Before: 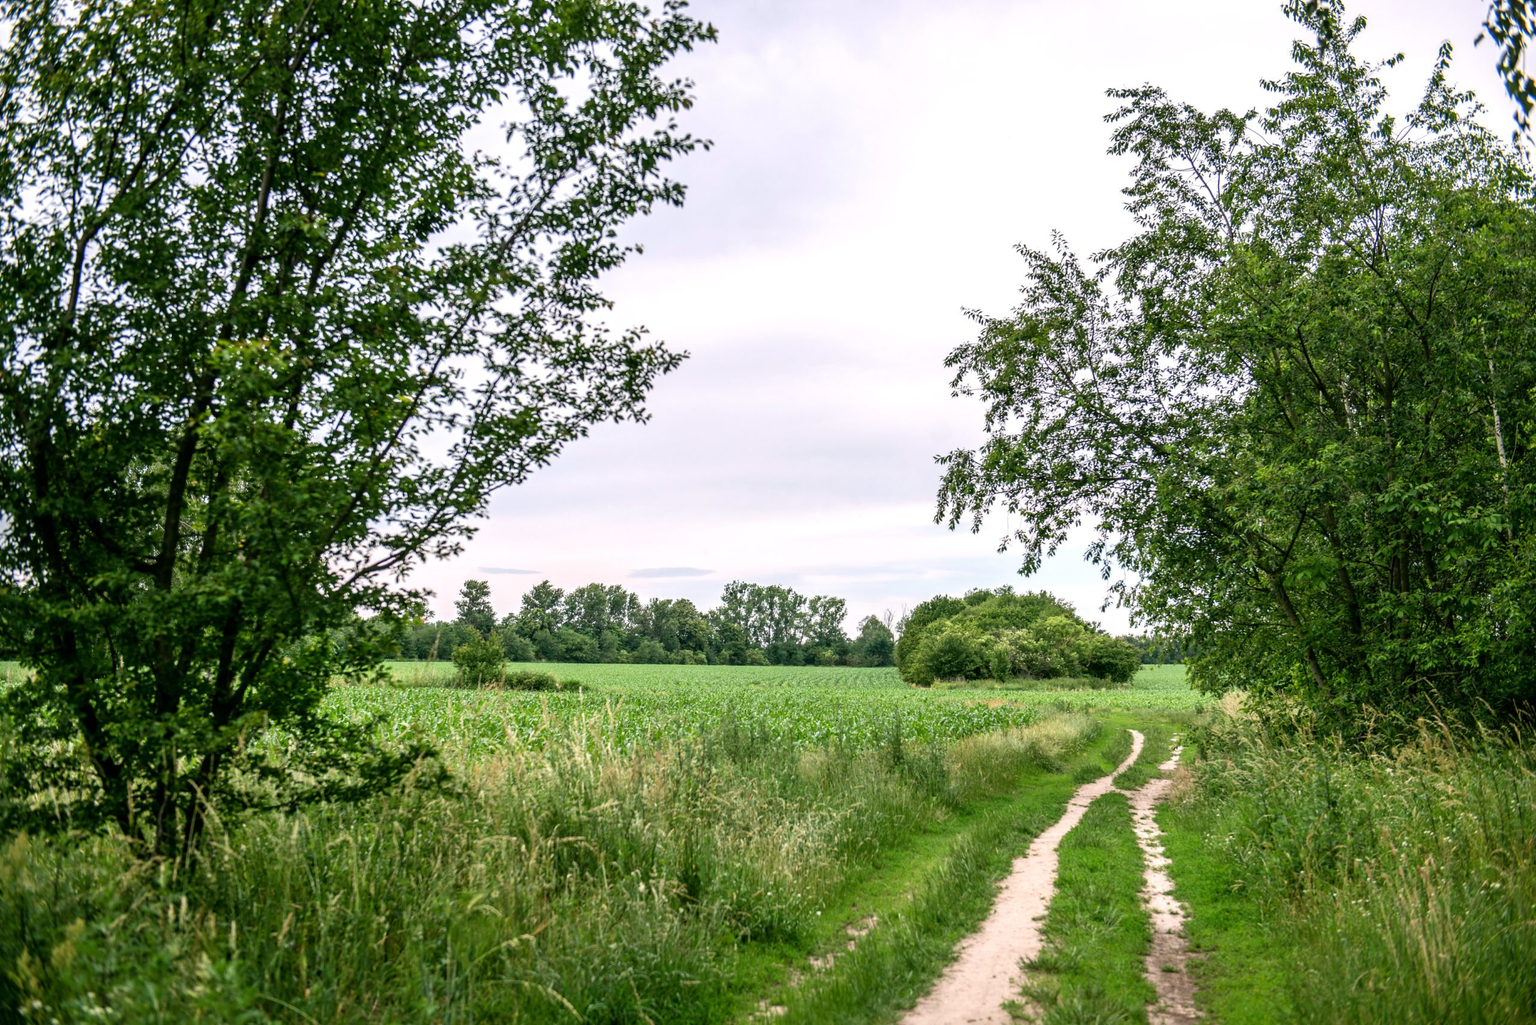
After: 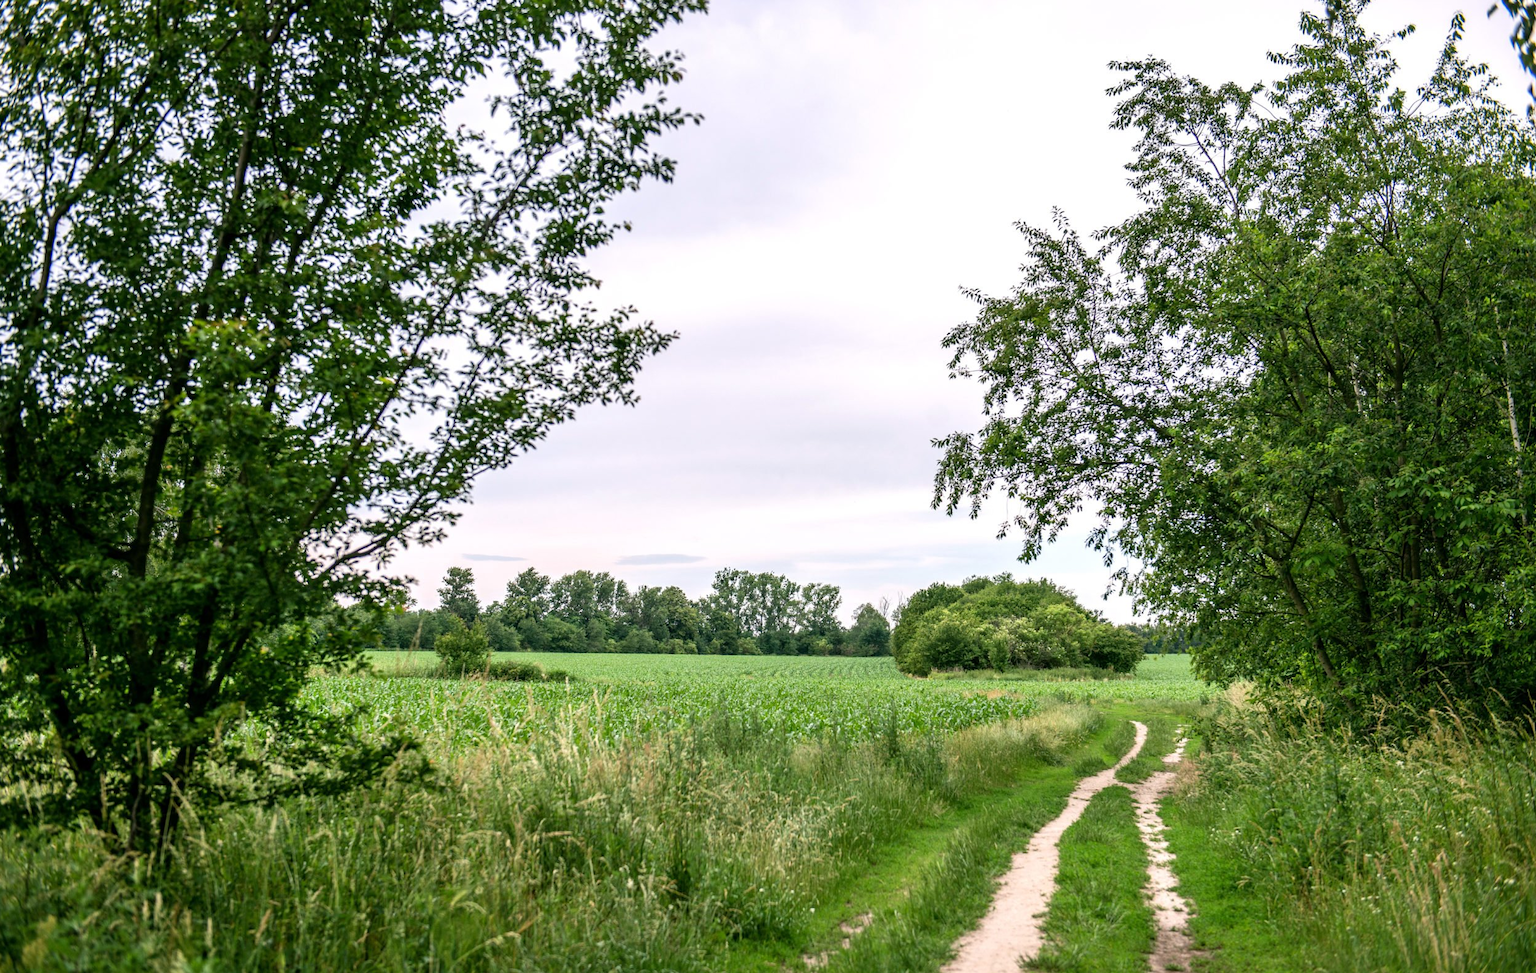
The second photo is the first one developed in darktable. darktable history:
crop: left 1.962%, top 2.872%, right 0.905%, bottom 4.884%
